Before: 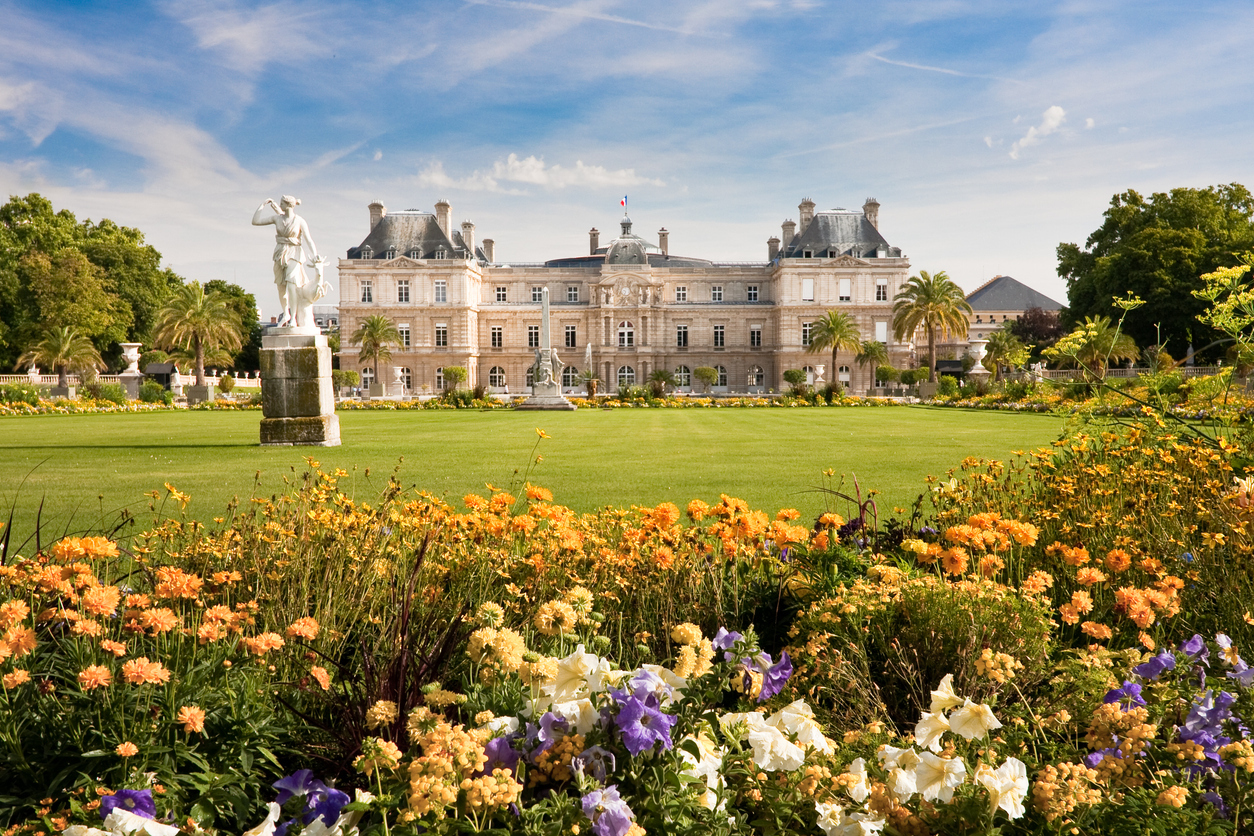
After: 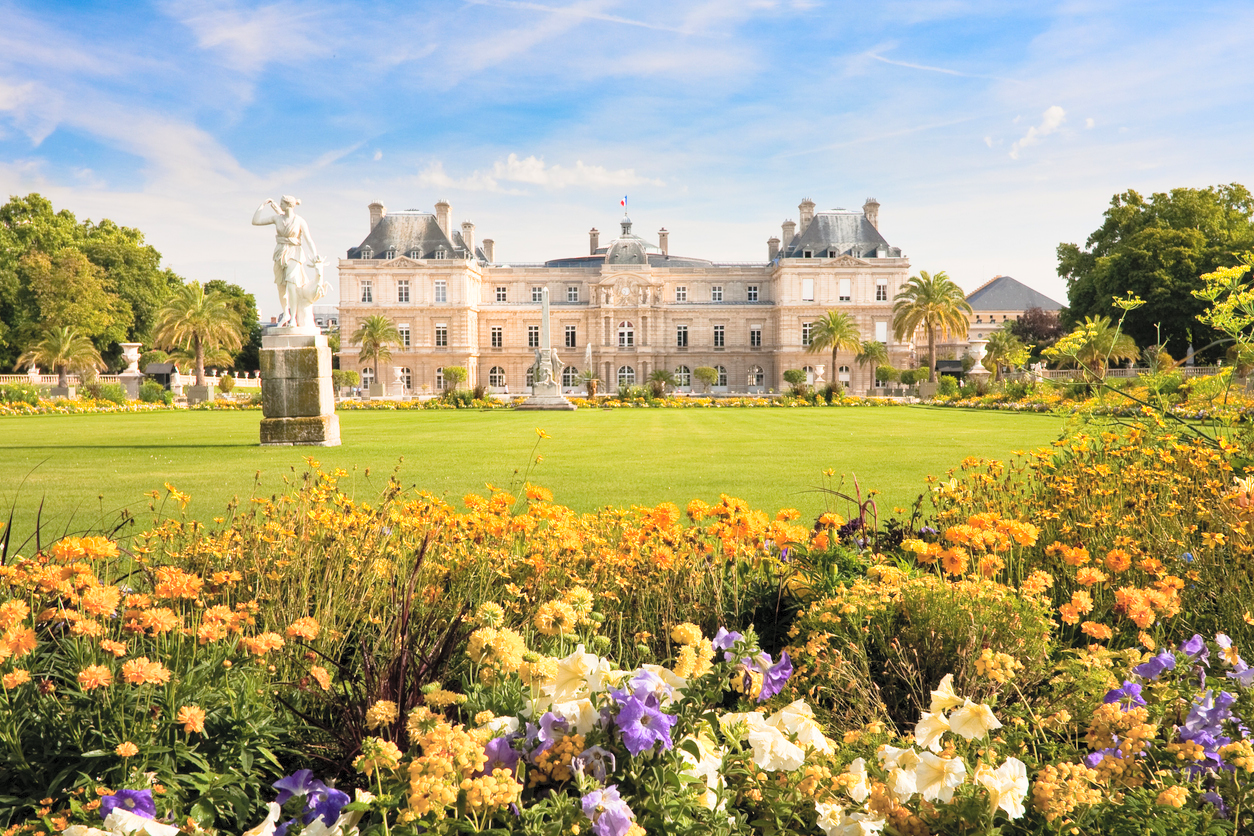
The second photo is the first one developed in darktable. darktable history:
contrast brightness saturation: contrast 0.103, brightness 0.303, saturation 0.144
